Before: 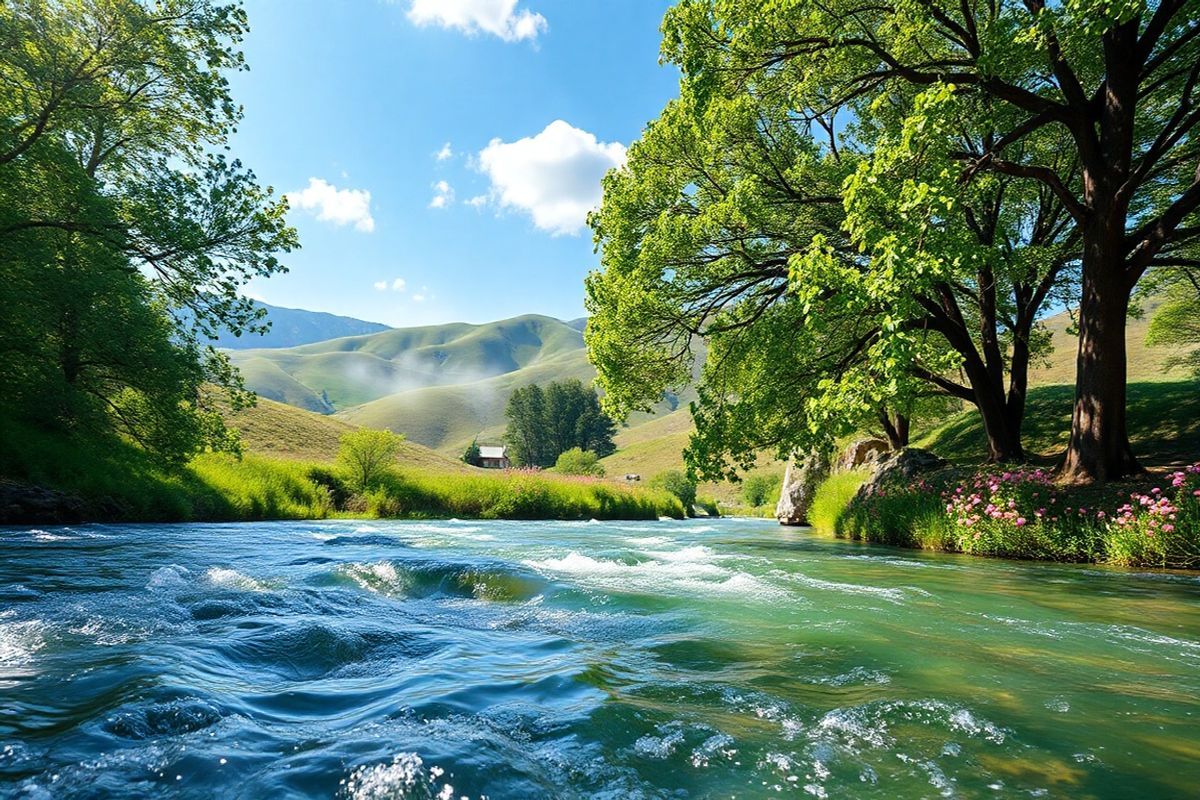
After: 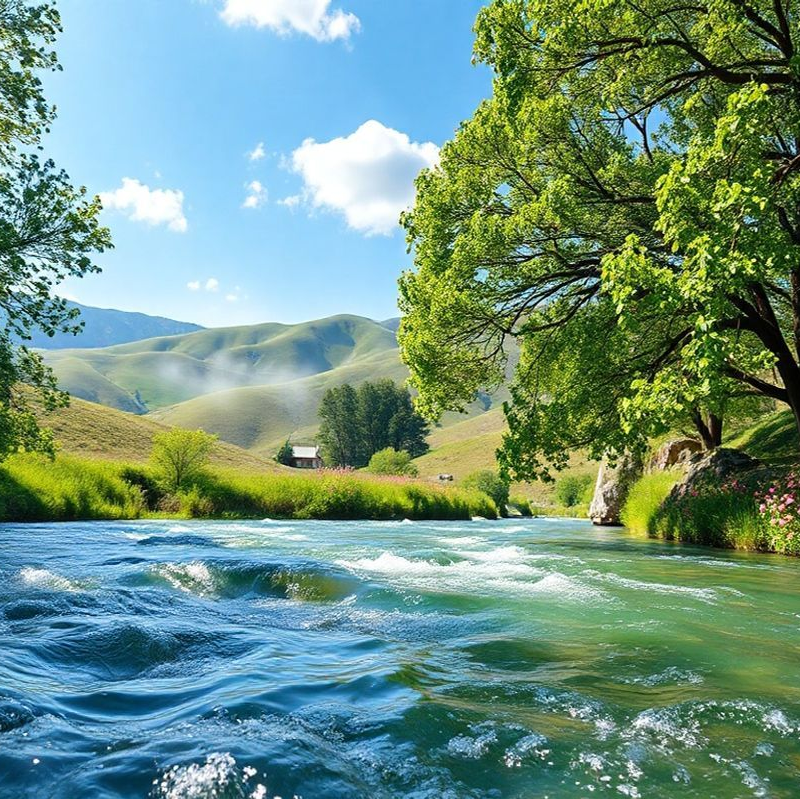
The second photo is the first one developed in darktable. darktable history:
crop and rotate: left 15.602%, right 17.709%
color calibration: illuminant same as pipeline (D50), adaptation none (bypass), x 0.333, y 0.333, temperature 5014.9 K
